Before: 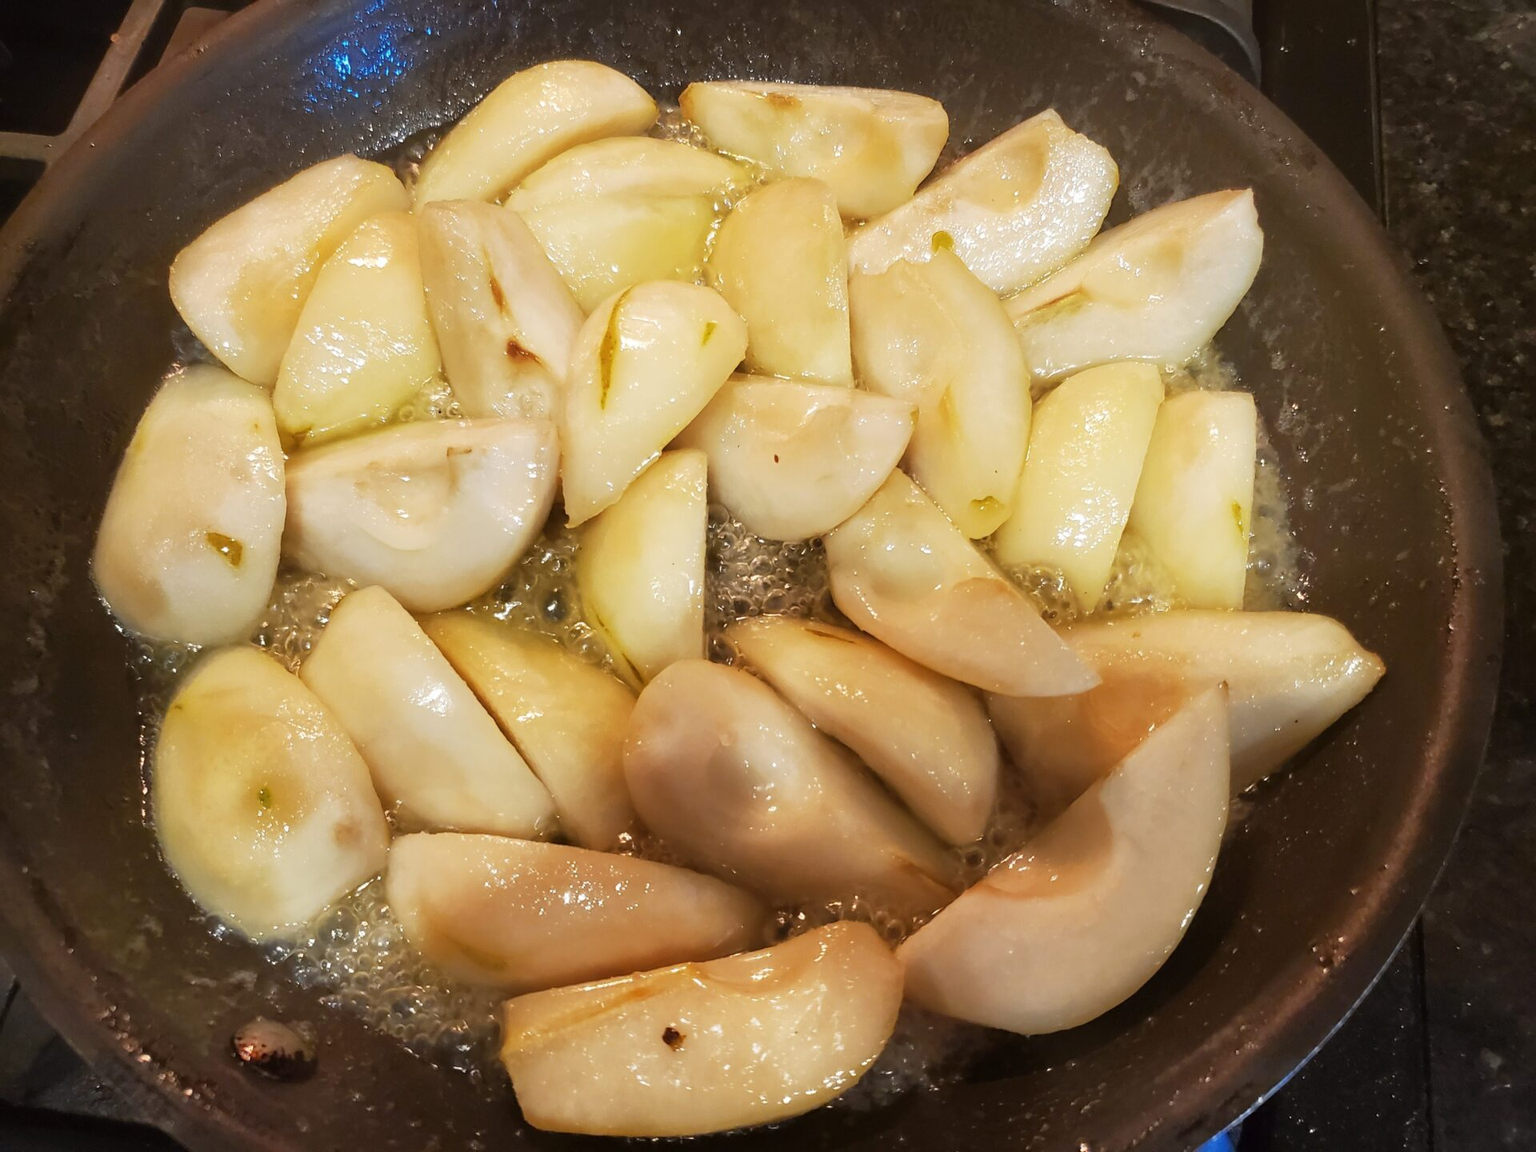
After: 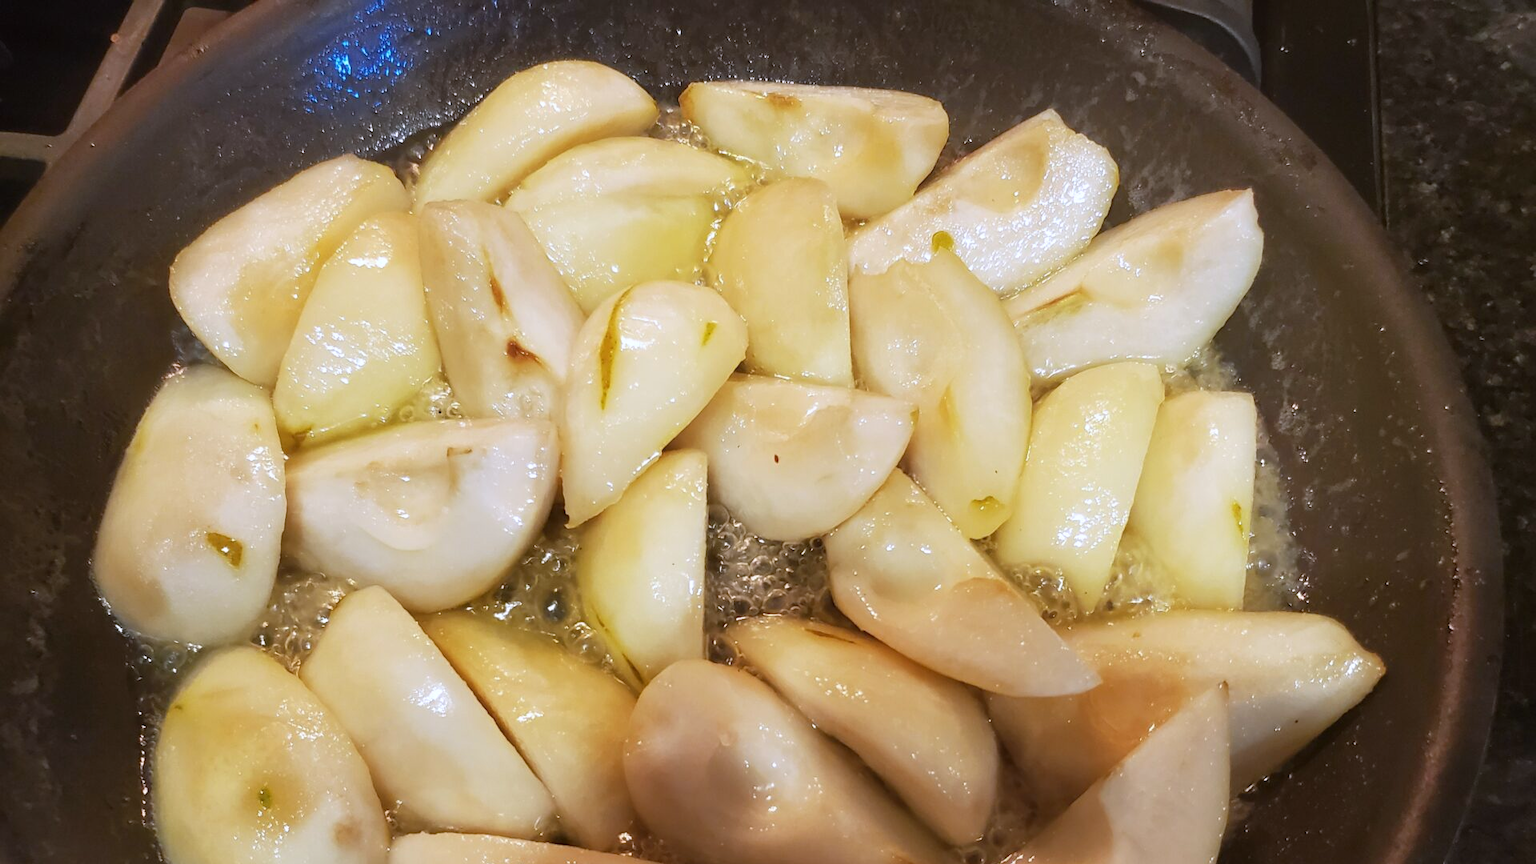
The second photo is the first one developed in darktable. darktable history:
crop: bottom 24.988%
white balance: red 0.967, blue 1.119, emerald 0.756
tone equalizer: on, module defaults
